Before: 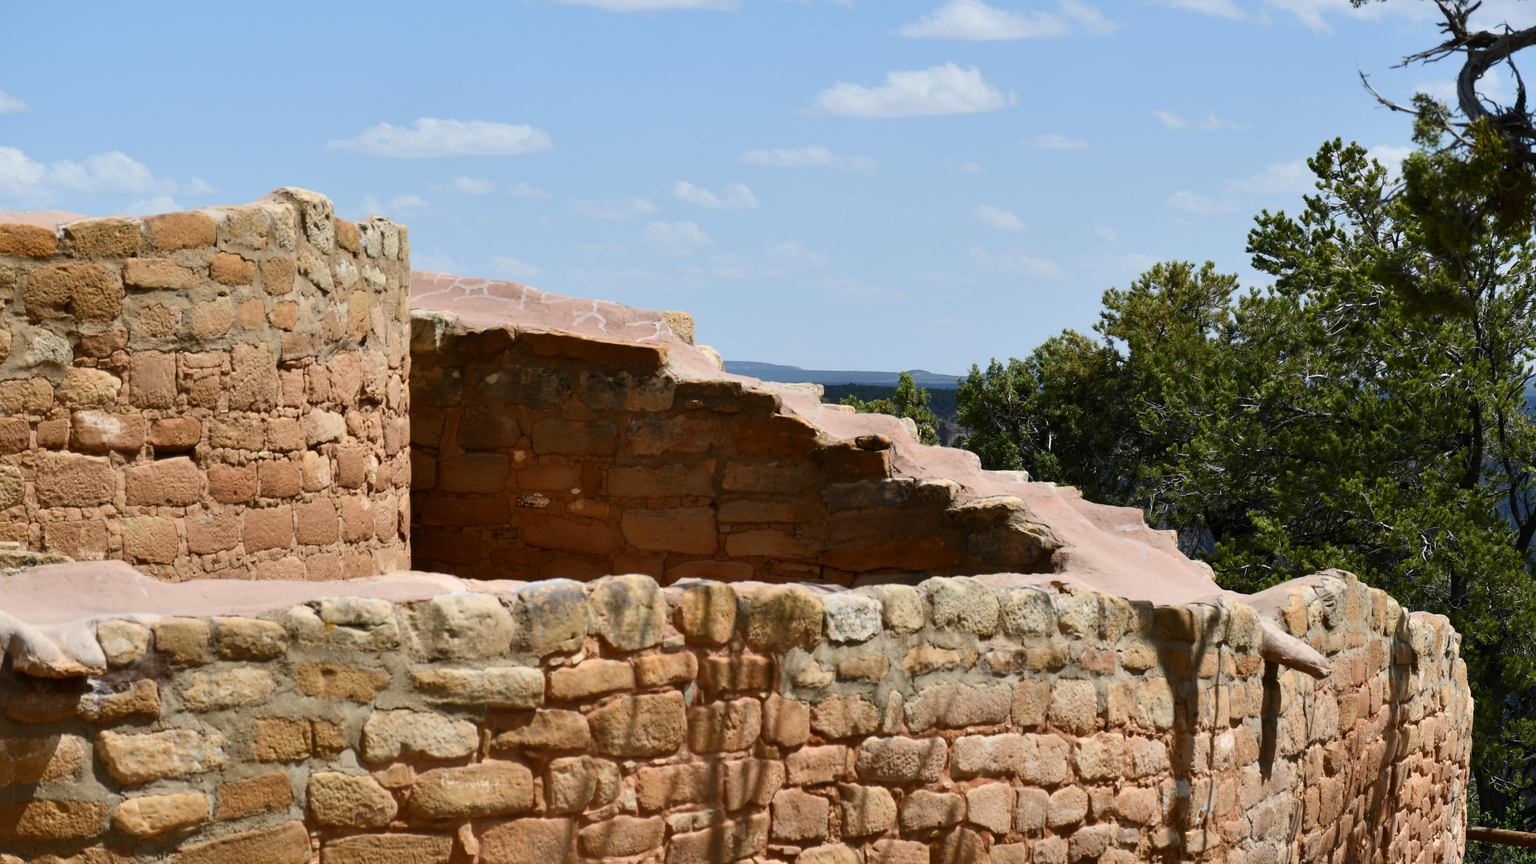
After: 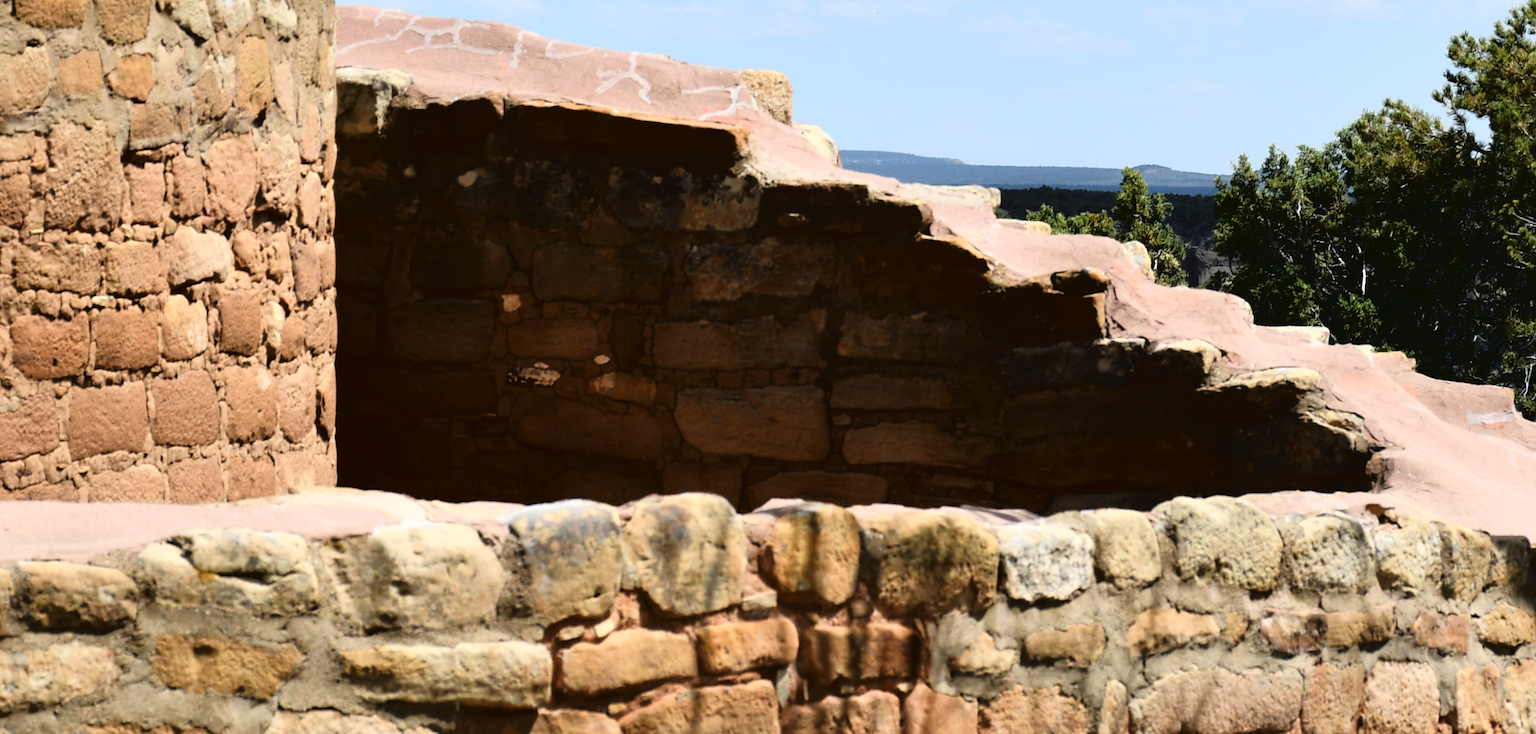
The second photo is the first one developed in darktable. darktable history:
tone curve: curves: ch0 [(0, 0) (0.003, 0.033) (0.011, 0.033) (0.025, 0.036) (0.044, 0.039) (0.069, 0.04) (0.1, 0.043) (0.136, 0.052) (0.177, 0.085) (0.224, 0.14) (0.277, 0.225) (0.335, 0.333) (0.399, 0.419) (0.468, 0.51) (0.543, 0.603) (0.623, 0.713) (0.709, 0.808) (0.801, 0.901) (0.898, 0.98) (1, 1)], color space Lab, linked channels, preserve colors none
crop: left 13.117%, top 31%, right 24.65%, bottom 16.055%
